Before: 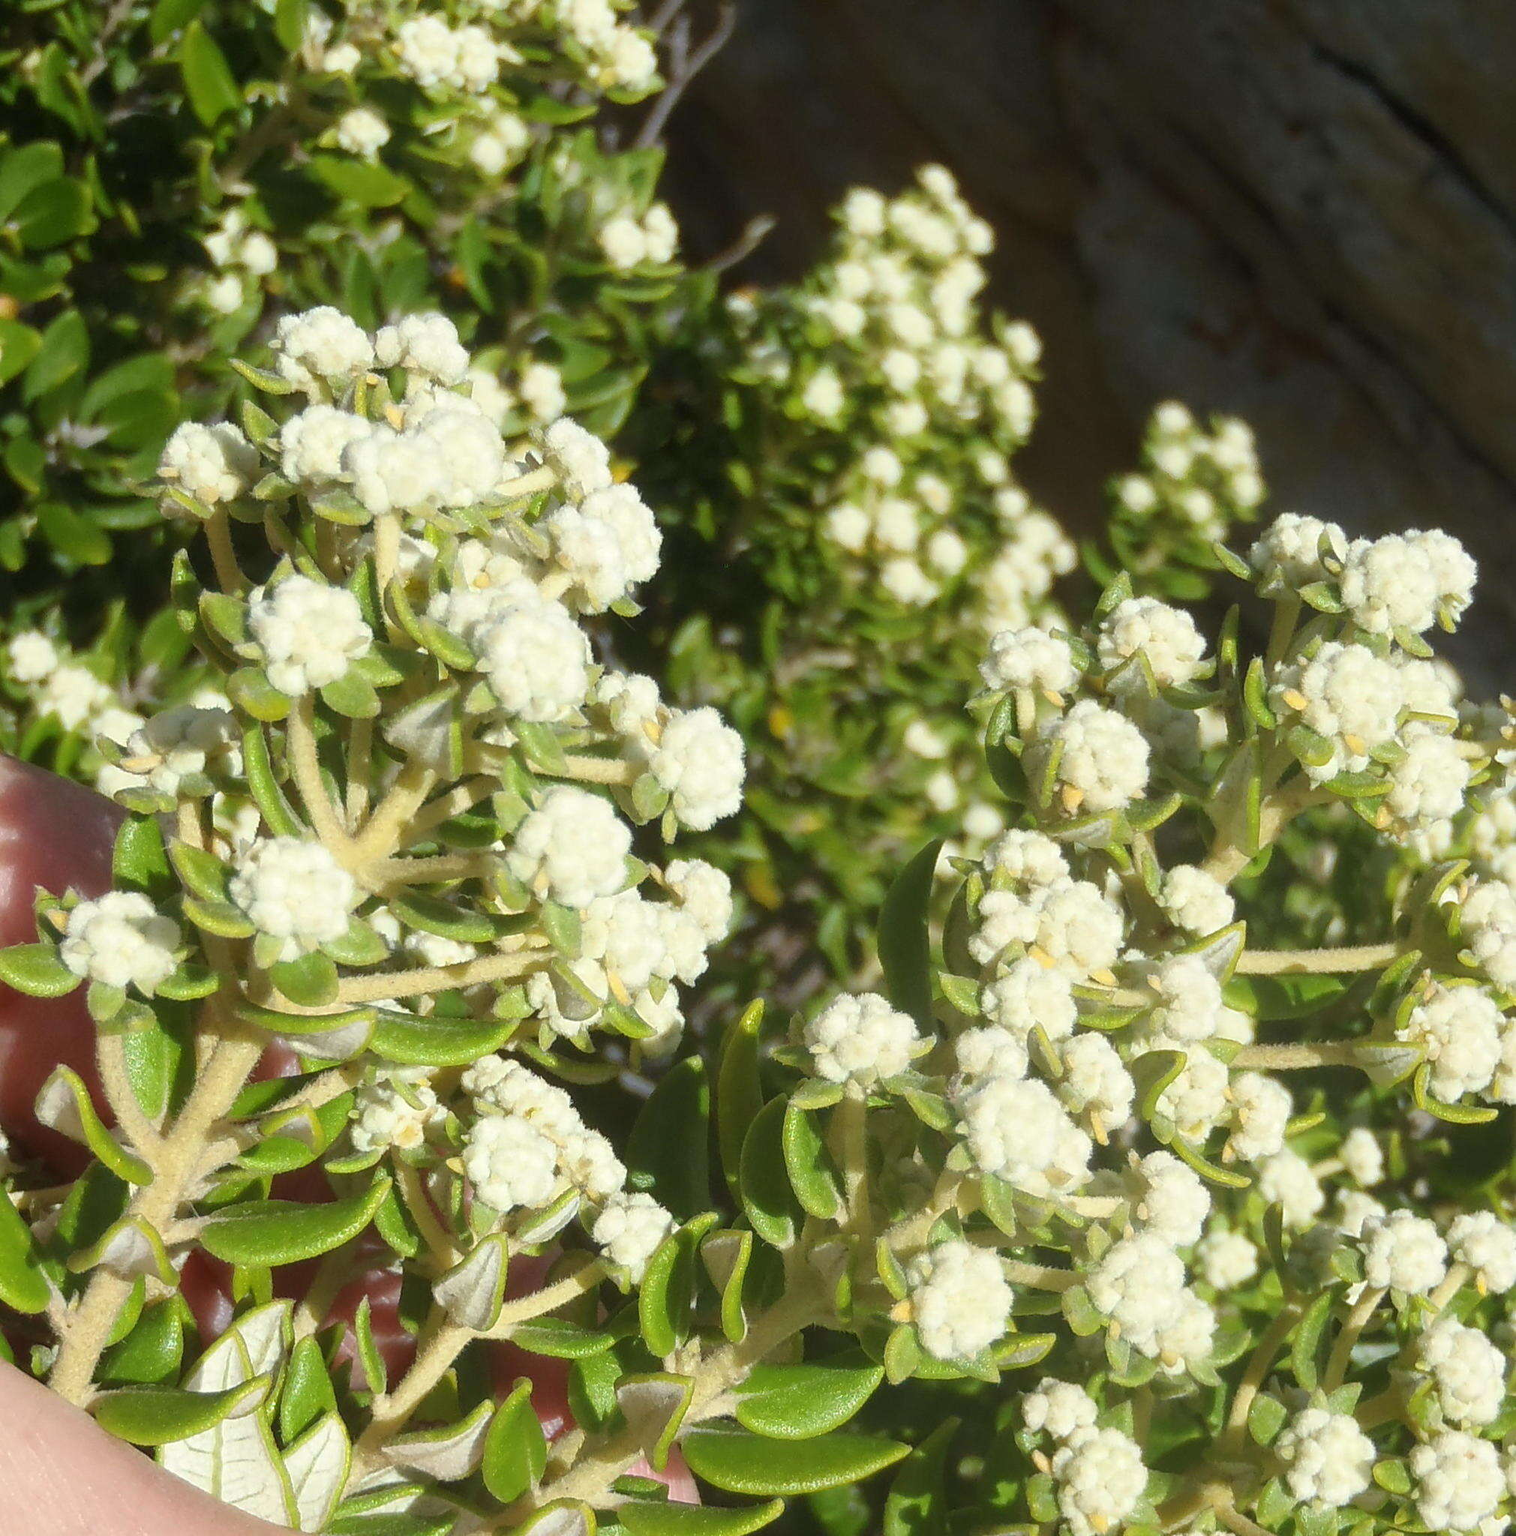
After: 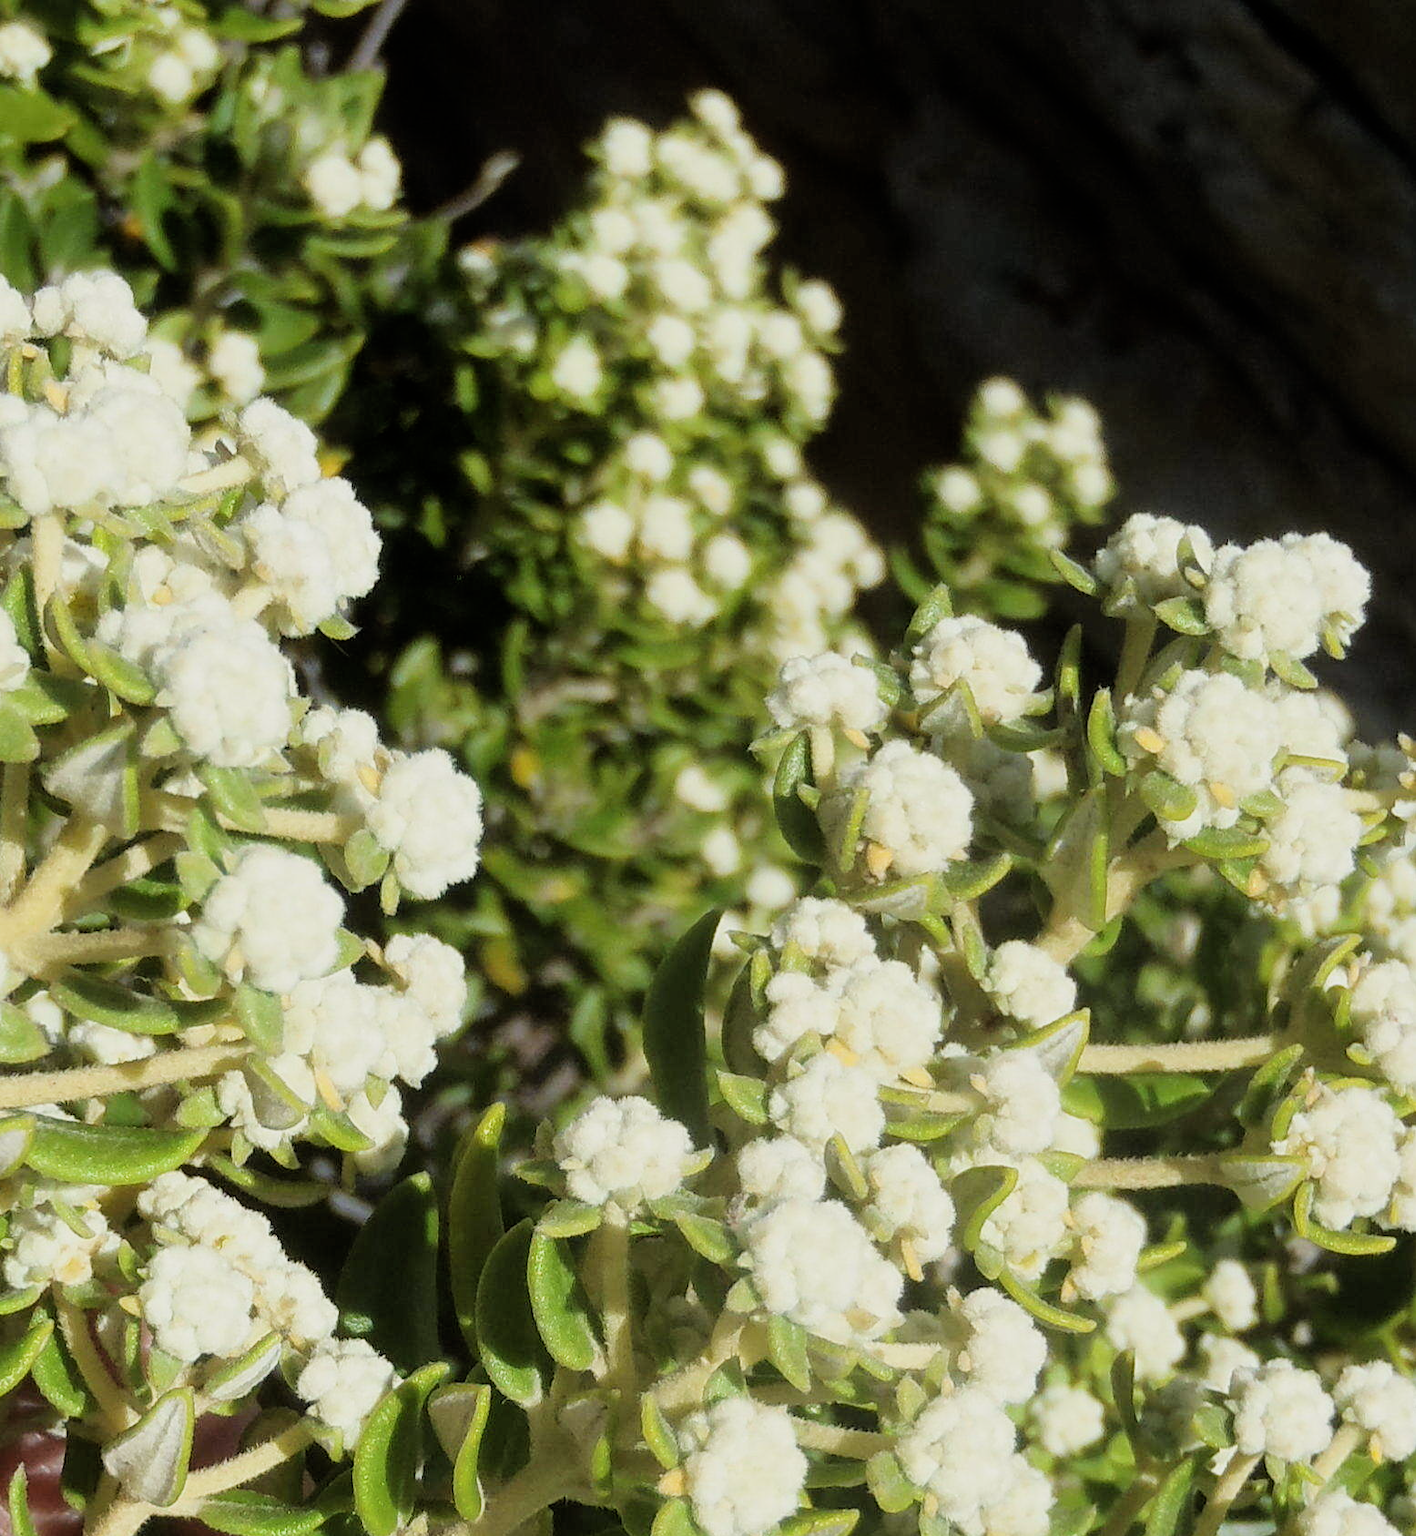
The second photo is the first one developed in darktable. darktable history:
crop: left 22.974%, top 5.864%, bottom 11.724%
filmic rgb: black relative exposure -5.08 EV, white relative exposure 3.52 EV, hardness 3.18, contrast 1.183, highlights saturation mix -48.99%
contrast brightness saturation: saturation -0.022
